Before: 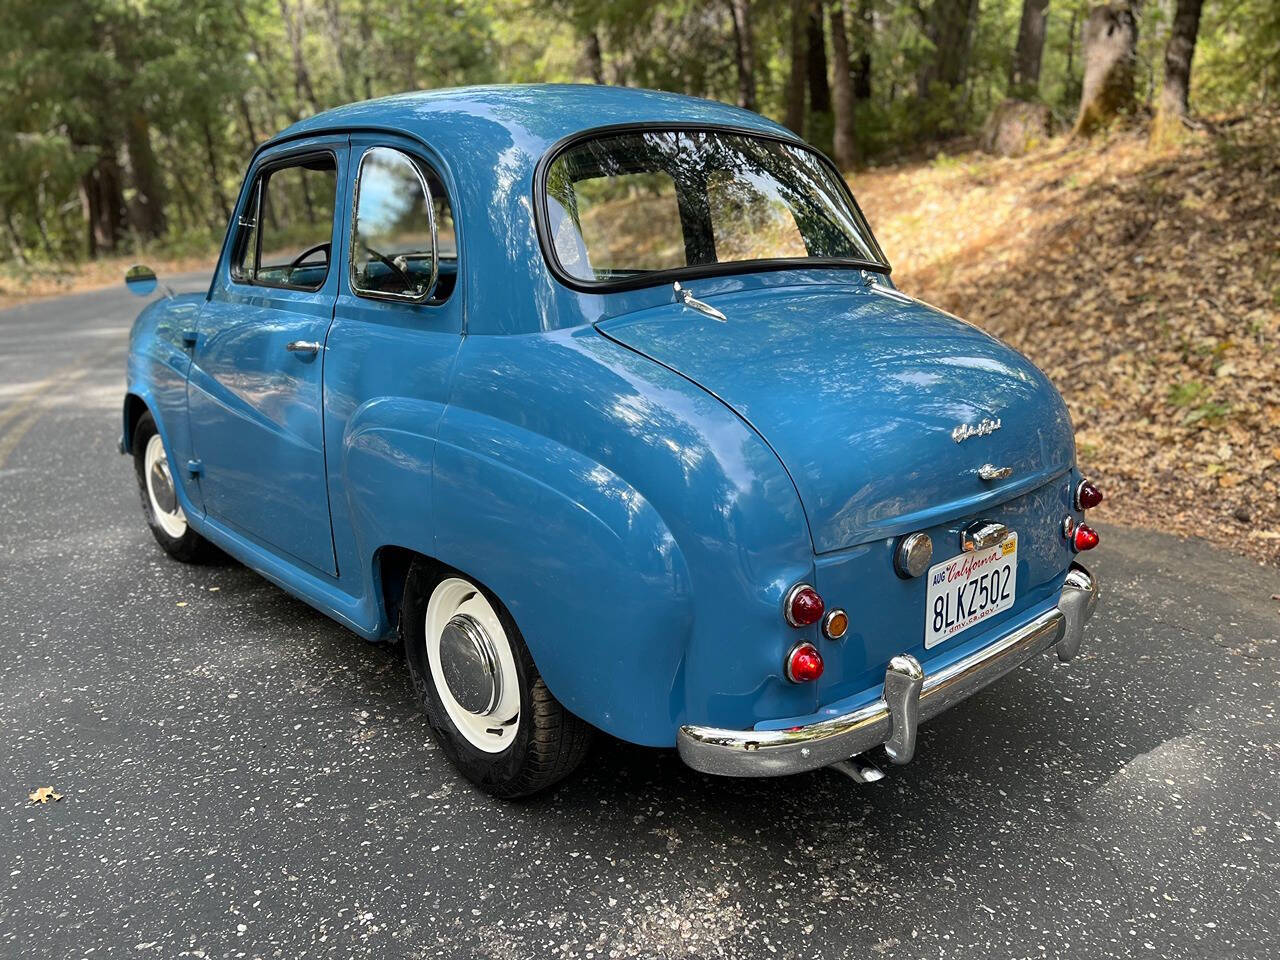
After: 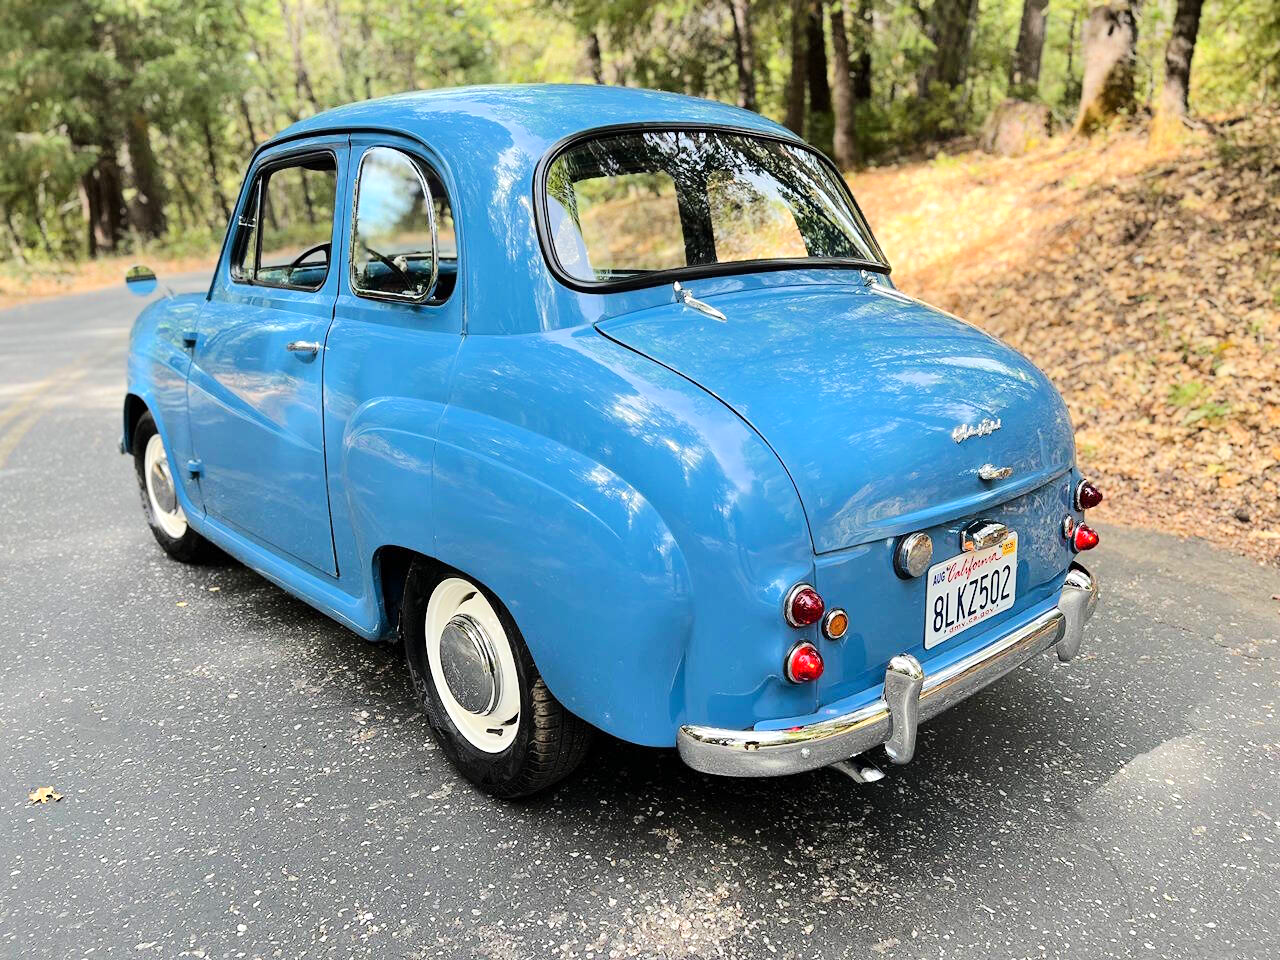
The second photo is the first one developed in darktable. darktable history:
tone equalizer: -7 EV 0.142 EV, -6 EV 0.625 EV, -5 EV 1.17 EV, -4 EV 1.34 EV, -3 EV 1.12 EV, -2 EV 0.6 EV, -1 EV 0.16 EV, edges refinement/feathering 500, mask exposure compensation -1.57 EV, preserve details no
